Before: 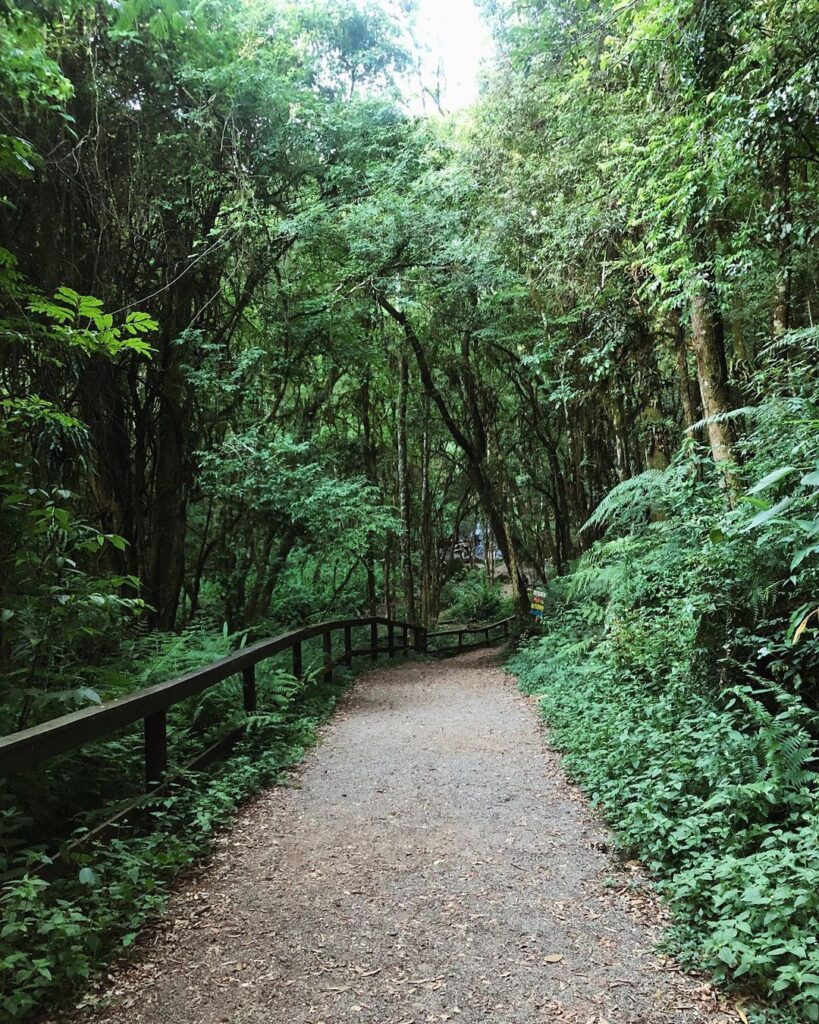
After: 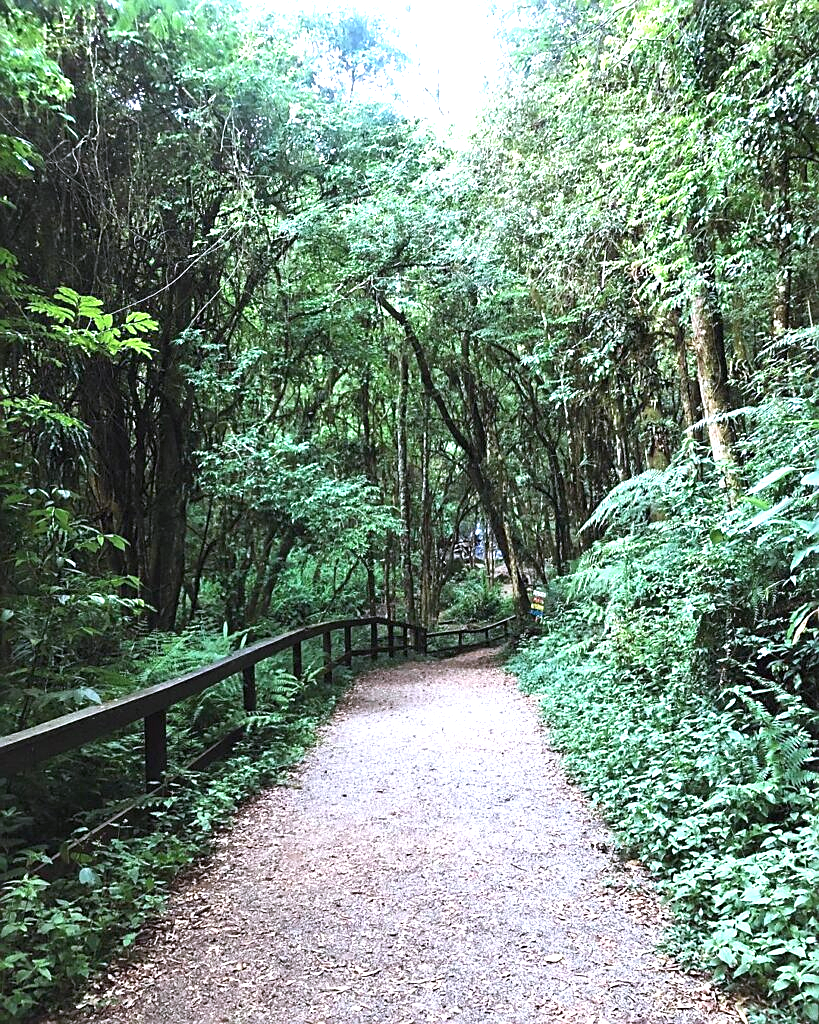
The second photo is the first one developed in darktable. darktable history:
sharpen: on, module defaults
exposure: black level correction 0, exposure 1.1 EV, compensate exposure bias true, compensate highlight preservation false
color calibration: illuminant custom, x 0.363, y 0.385, temperature 4528.03 K
